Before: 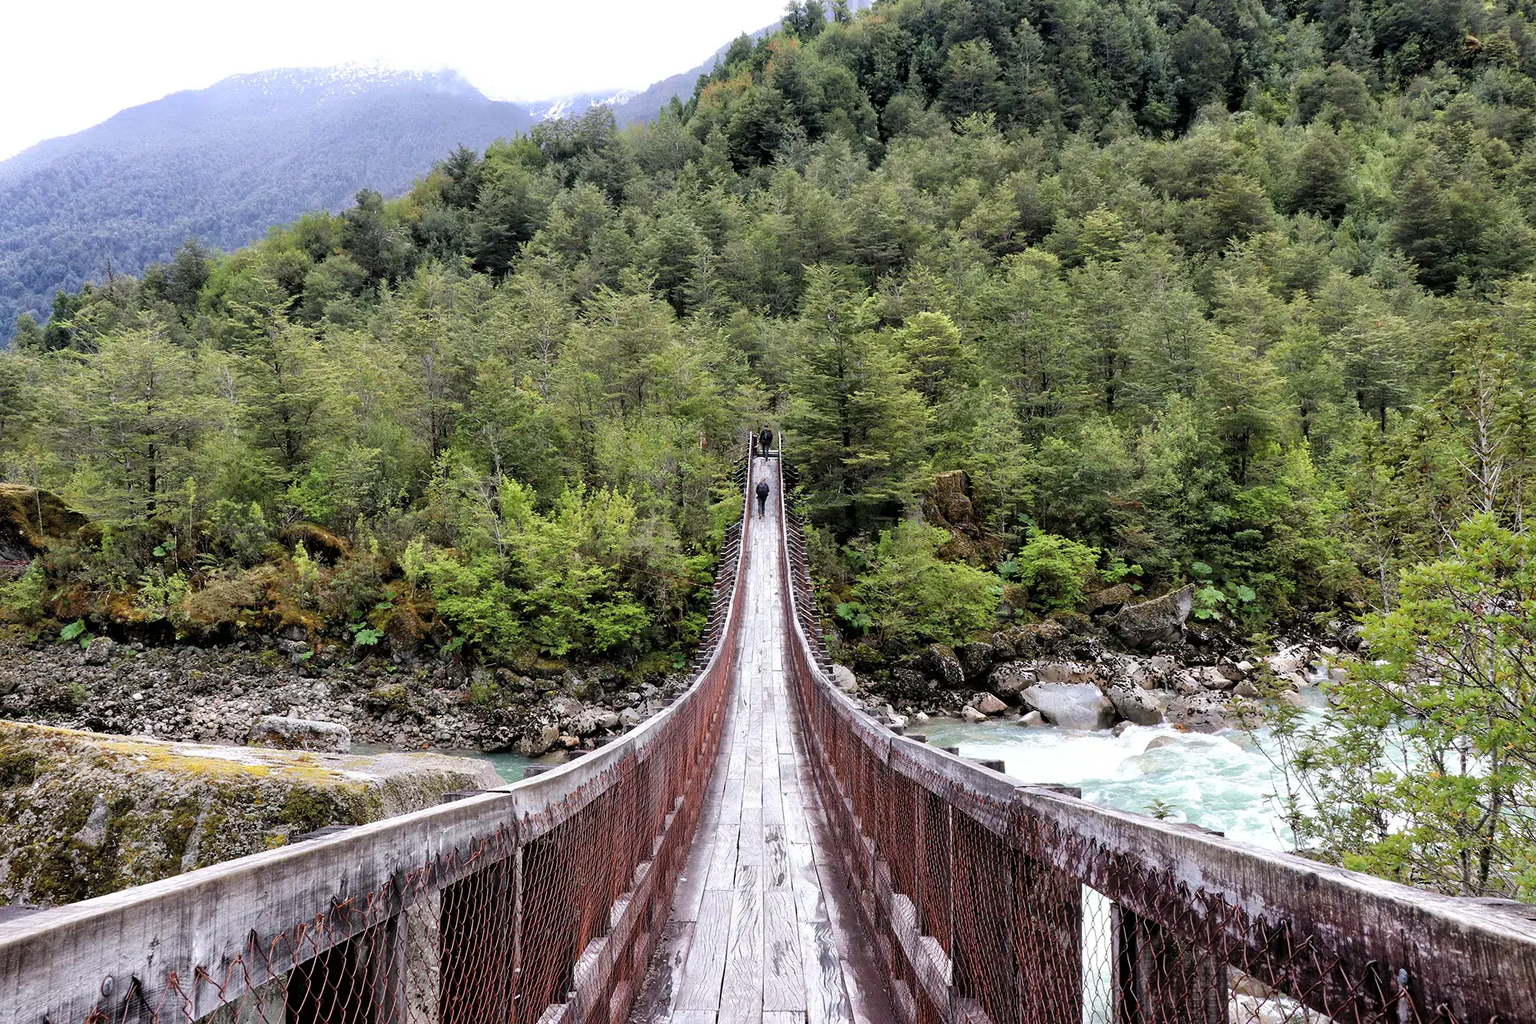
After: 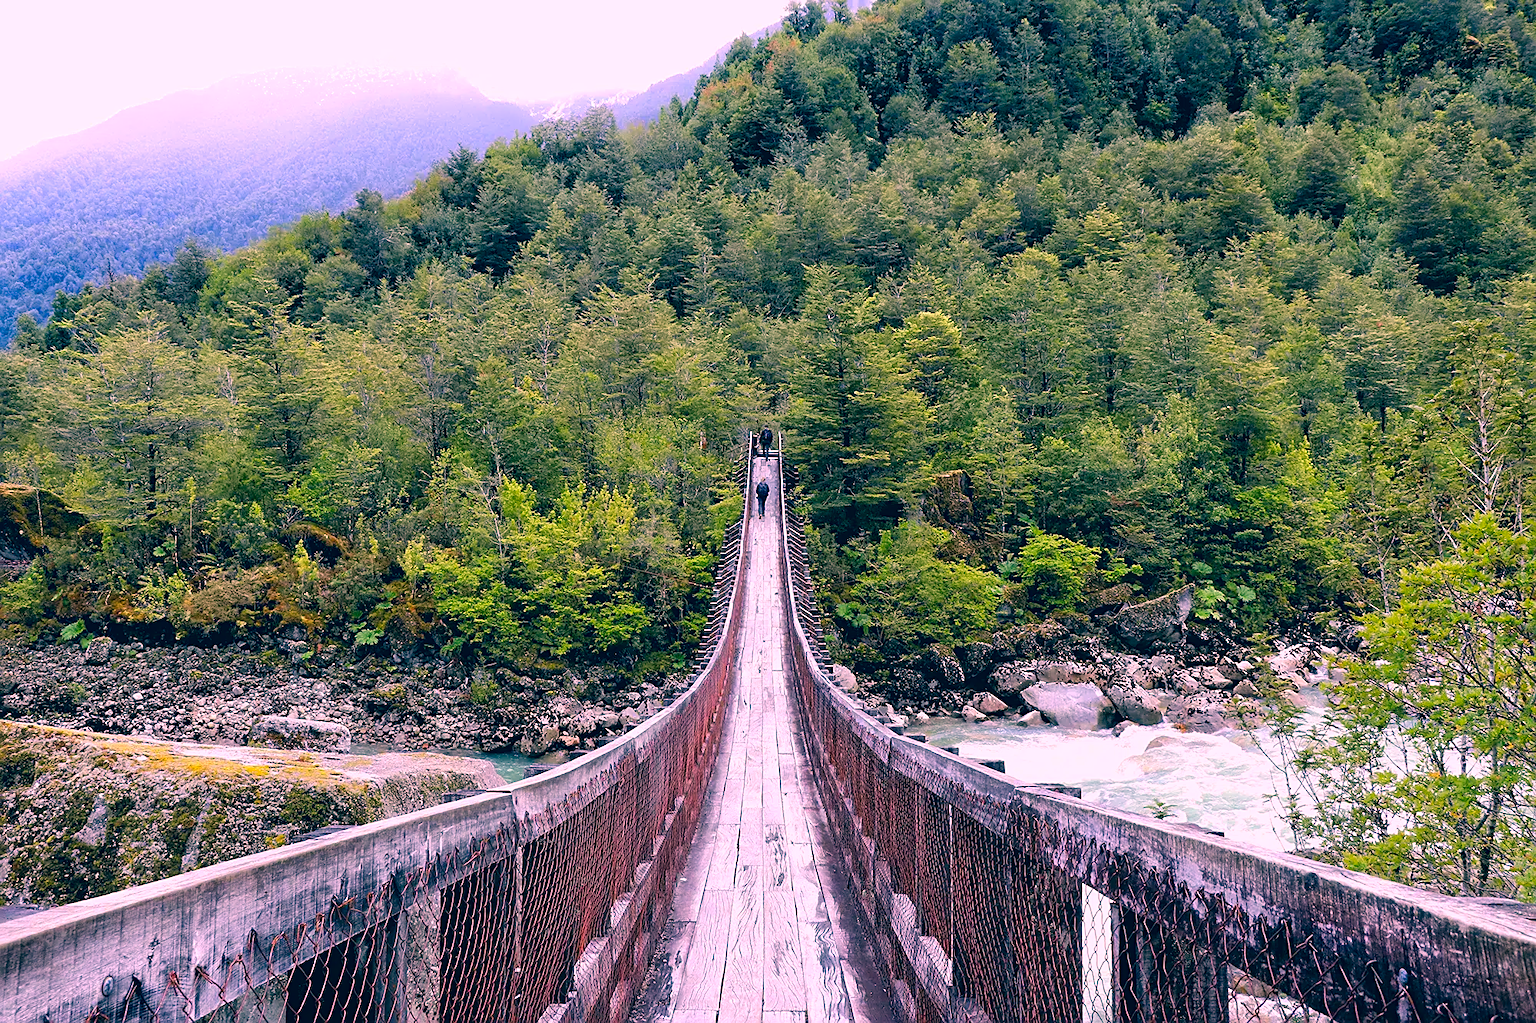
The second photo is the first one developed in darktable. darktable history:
shadows and highlights: shadows -38.27, highlights 64.72, soften with gaussian
color correction: highlights a* 17.08, highlights b* 0.241, shadows a* -14.94, shadows b* -14.71, saturation 1.48
sharpen: on, module defaults
